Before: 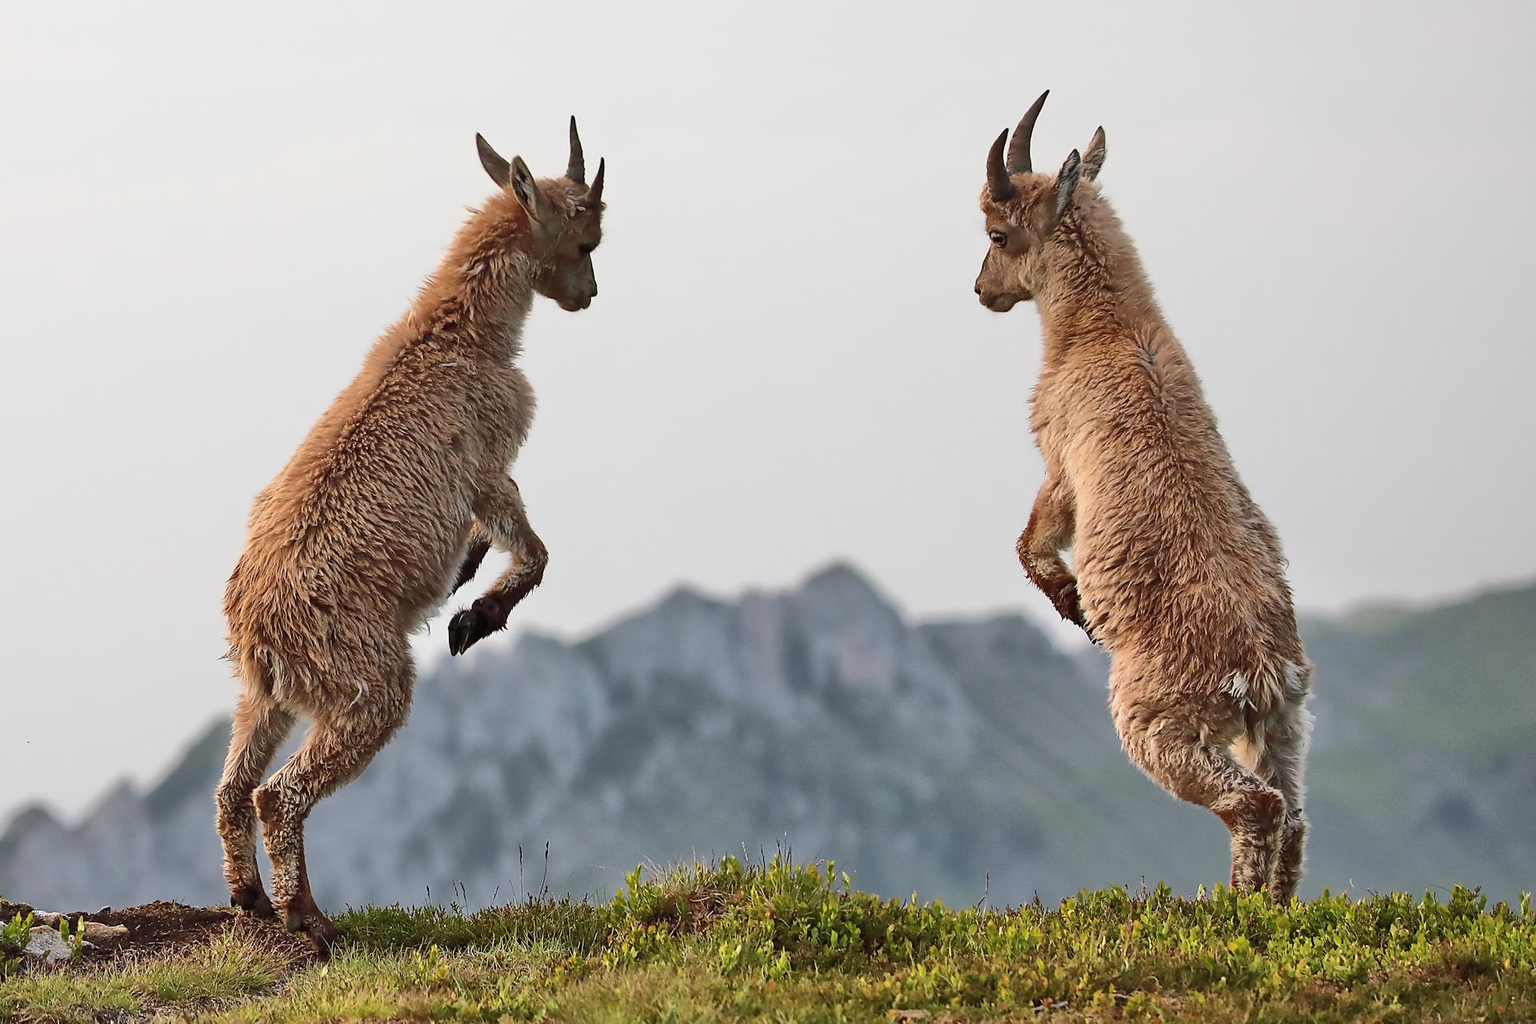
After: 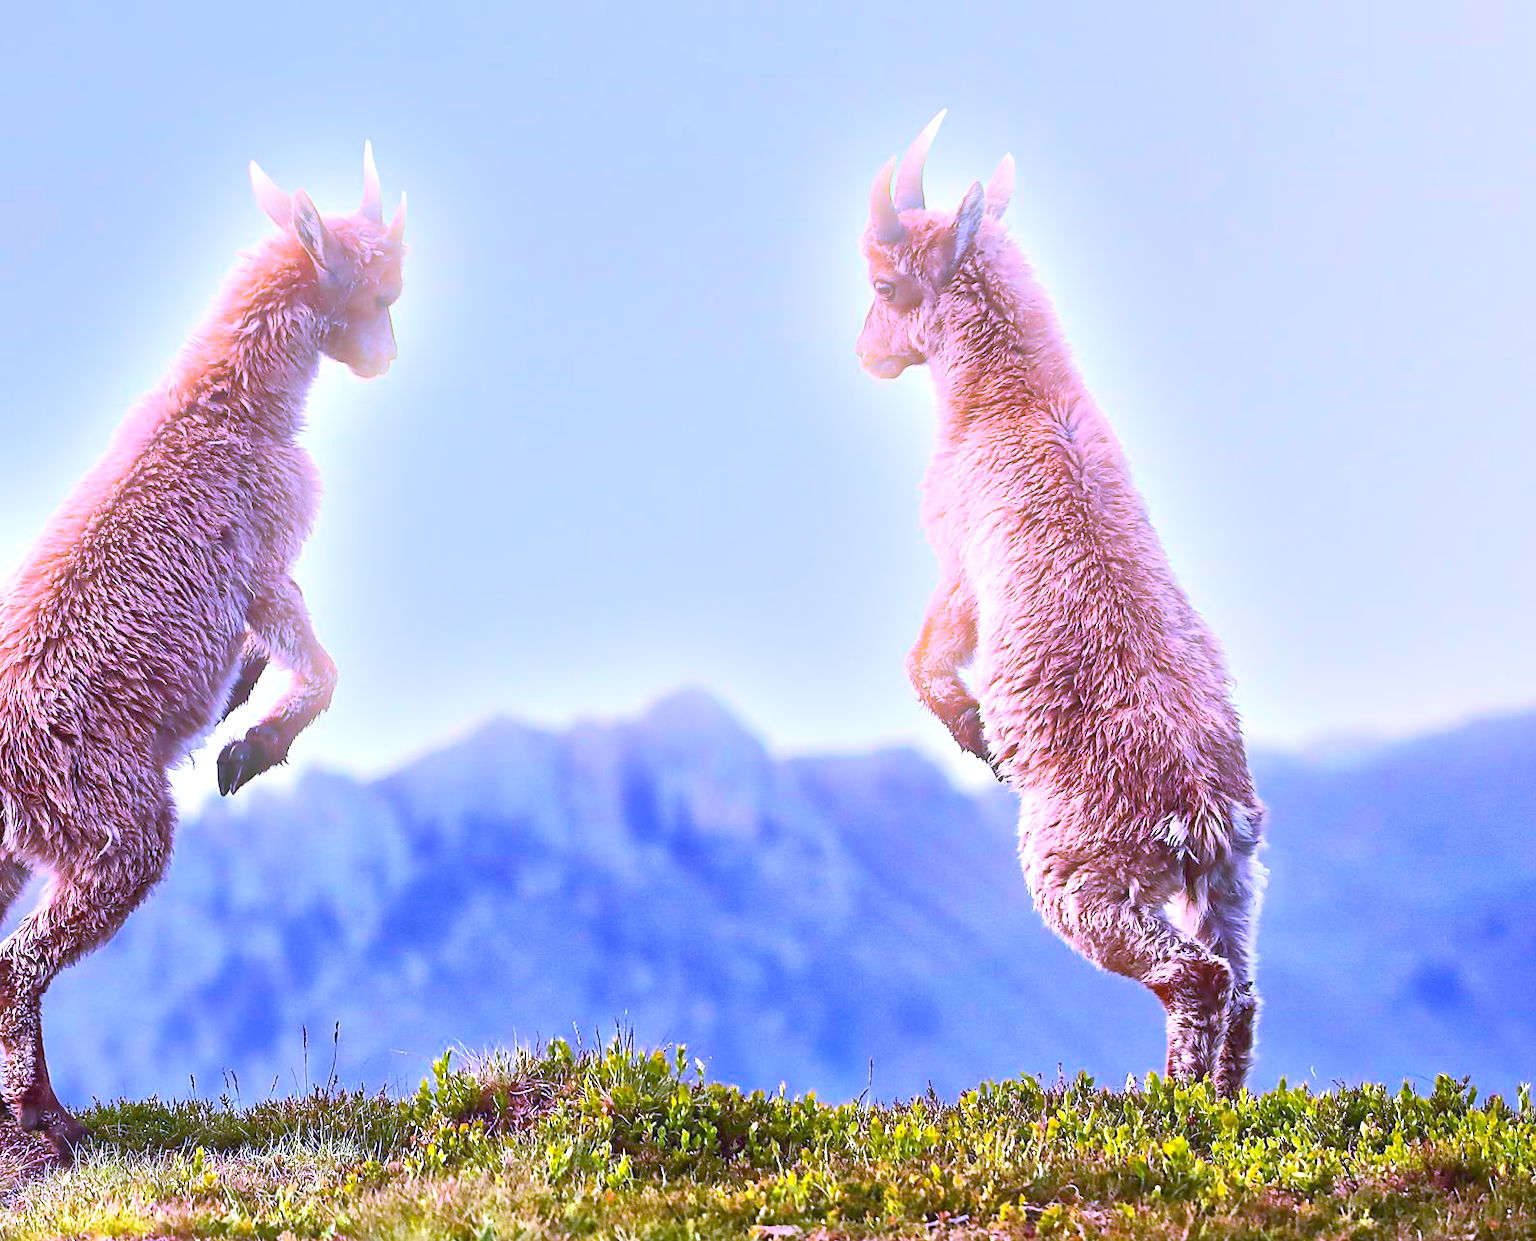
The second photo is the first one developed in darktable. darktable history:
color balance rgb: linear chroma grading › global chroma 9%, perceptual saturation grading › global saturation 36%, perceptual saturation grading › shadows 35%, perceptual brilliance grading › global brilliance 15%, perceptual brilliance grading › shadows -35%, global vibrance 15%
white balance: red 0.98, blue 1.61
exposure: exposure 0.648 EV, compensate highlight preservation false
bloom: size 13.65%, threshold 98.39%, strength 4.82%
crop: left 17.582%, bottom 0.031%
